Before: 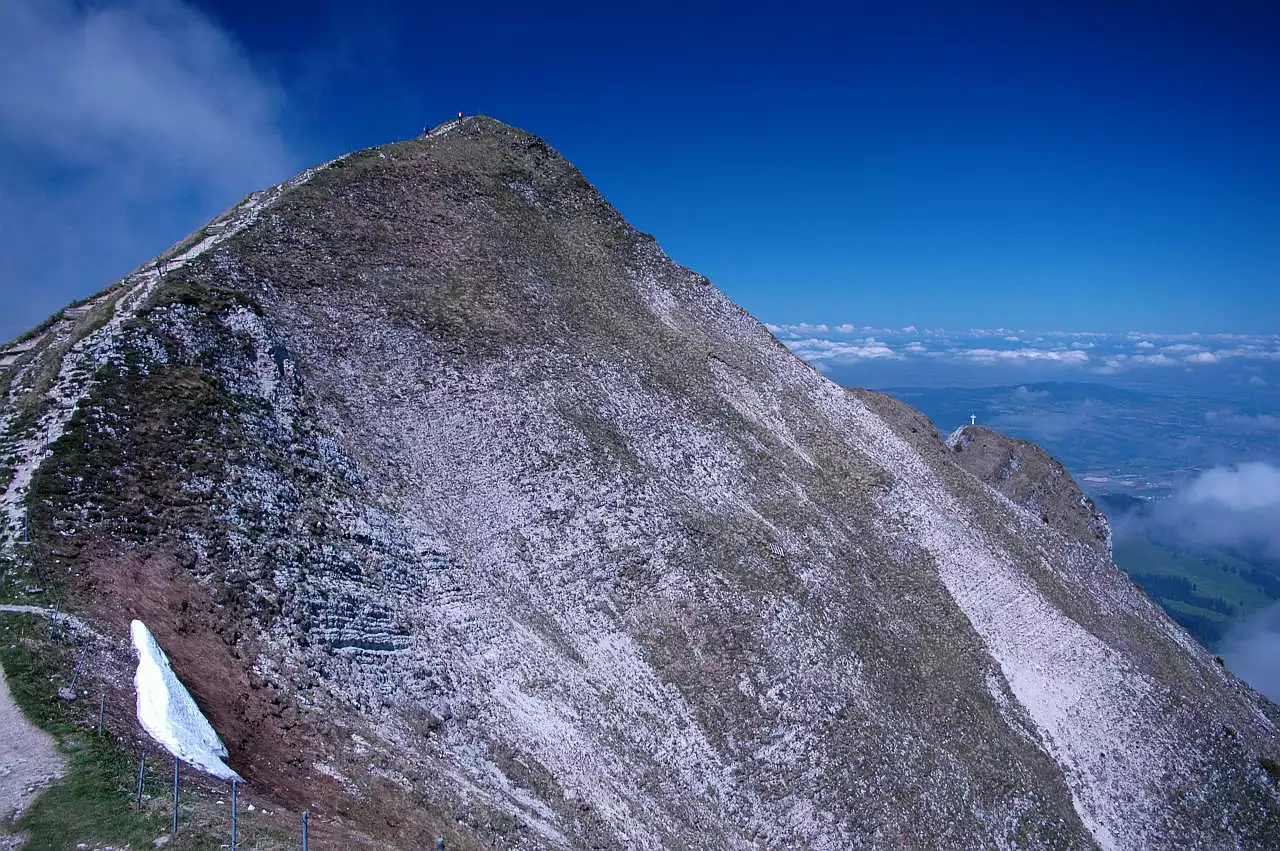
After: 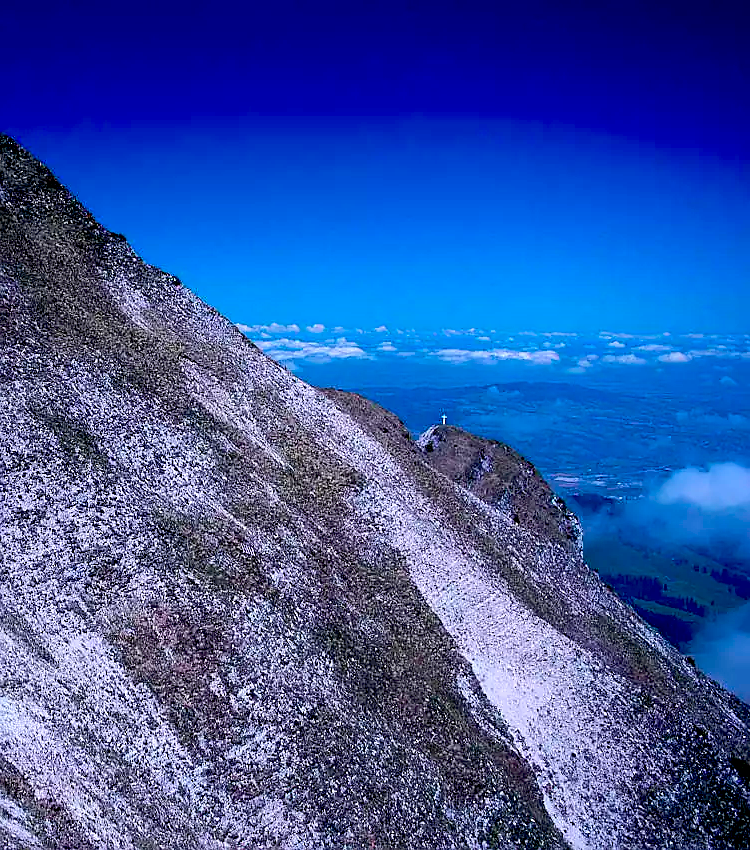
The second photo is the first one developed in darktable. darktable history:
exposure: black level correction 0.046, exposure -0.228 EV, compensate highlight preservation false
crop: left 41.402%
sharpen: radius 1.559, amount 0.373, threshold 1.271
color balance: input saturation 134.34%, contrast -10.04%, contrast fulcrum 19.67%, output saturation 133.51%
tone equalizer: -8 EV -0.75 EV, -7 EV -0.7 EV, -6 EV -0.6 EV, -5 EV -0.4 EV, -3 EV 0.4 EV, -2 EV 0.6 EV, -1 EV 0.7 EV, +0 EV 0.75 EV, edges refinement/feathering 500, mask exposure compensation -1.57 EV, preserve details no
